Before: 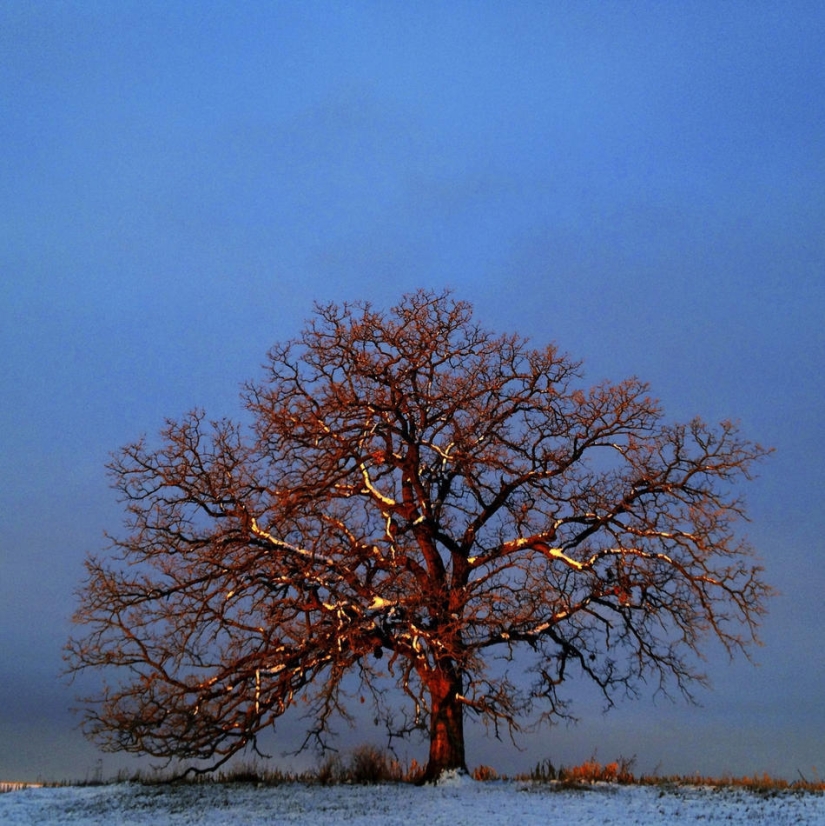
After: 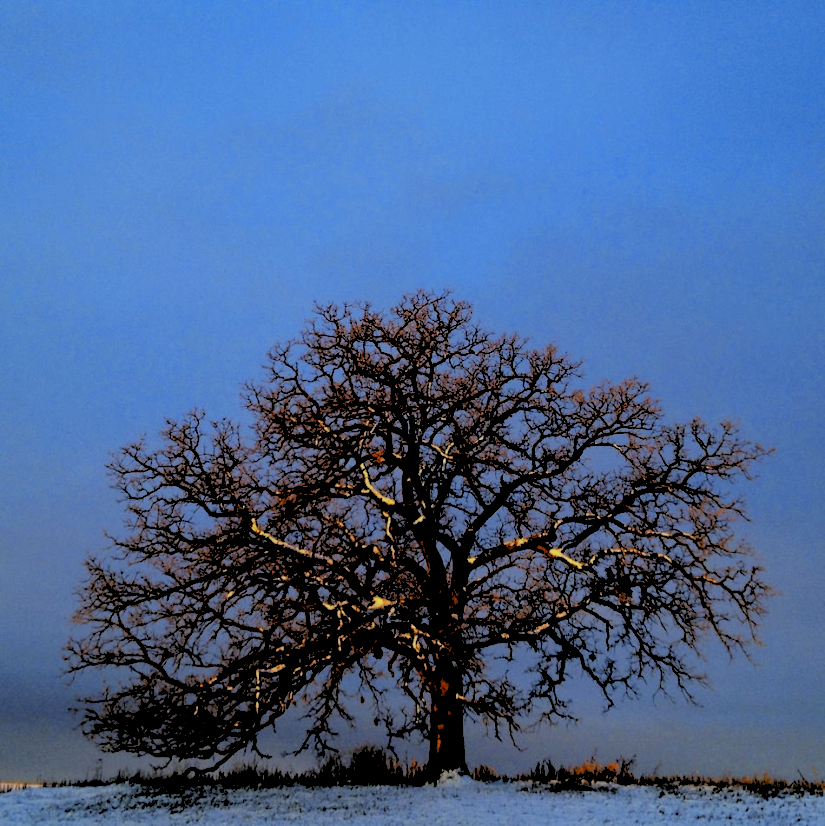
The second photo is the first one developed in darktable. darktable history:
exposure: black level correction 0, exposure -0.766 EV, compensate highlight preservation false
rgb levels: levels [[0.027, 0.429, 0.996], [0, 0.5, 1], [0, 0.5, 1]]
color contrast: green-magenta contrast 0.8, blue-yellow contrast 1.1, unbound 0
